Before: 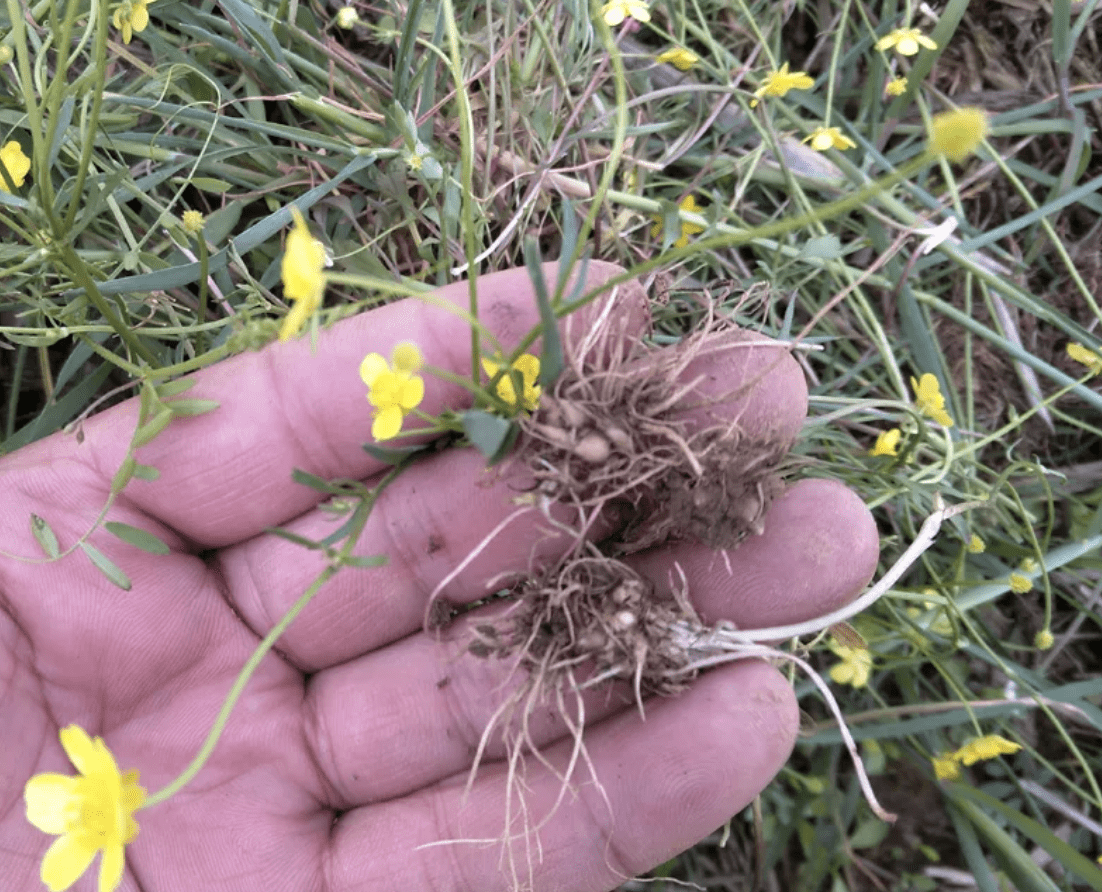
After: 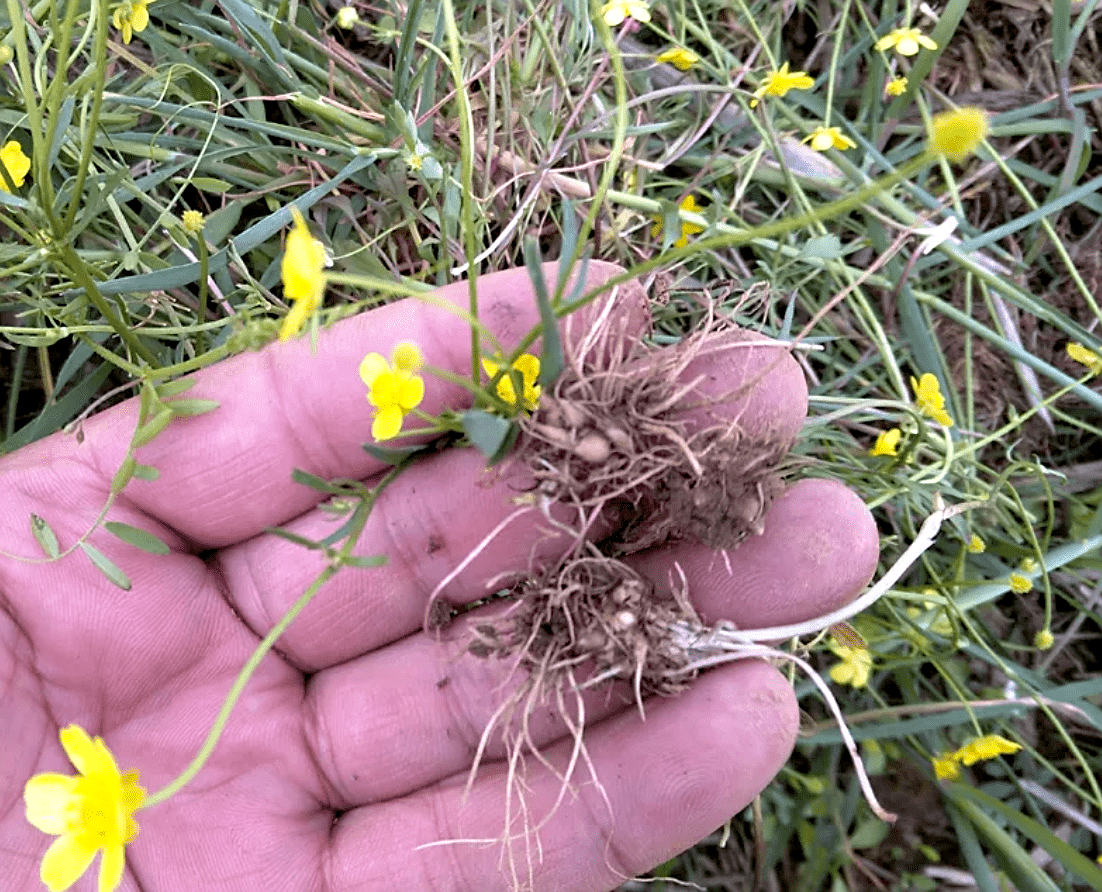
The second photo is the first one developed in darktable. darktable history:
sharpen: on, module defaults
exposure: exposure 0.23 EV, compensate highlight preservation false
color balance rgb: global offset › luminance -0.843%, perceptual saturation grading › global saturation 16.744%, global vibrance 20%
levels: mode automatic, levels [0.052, 0.496, 0.908]
